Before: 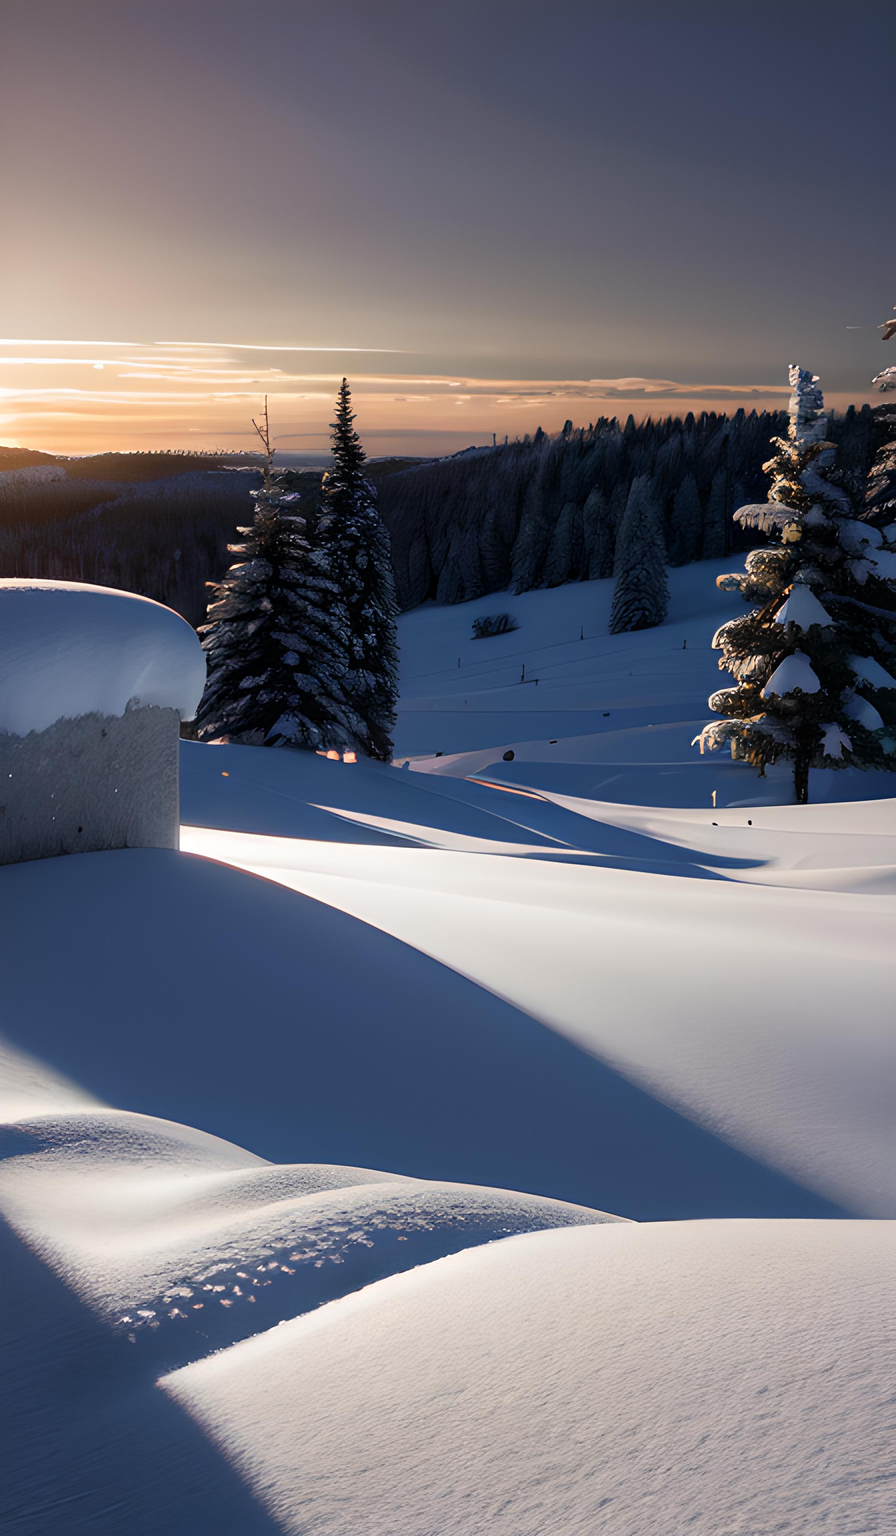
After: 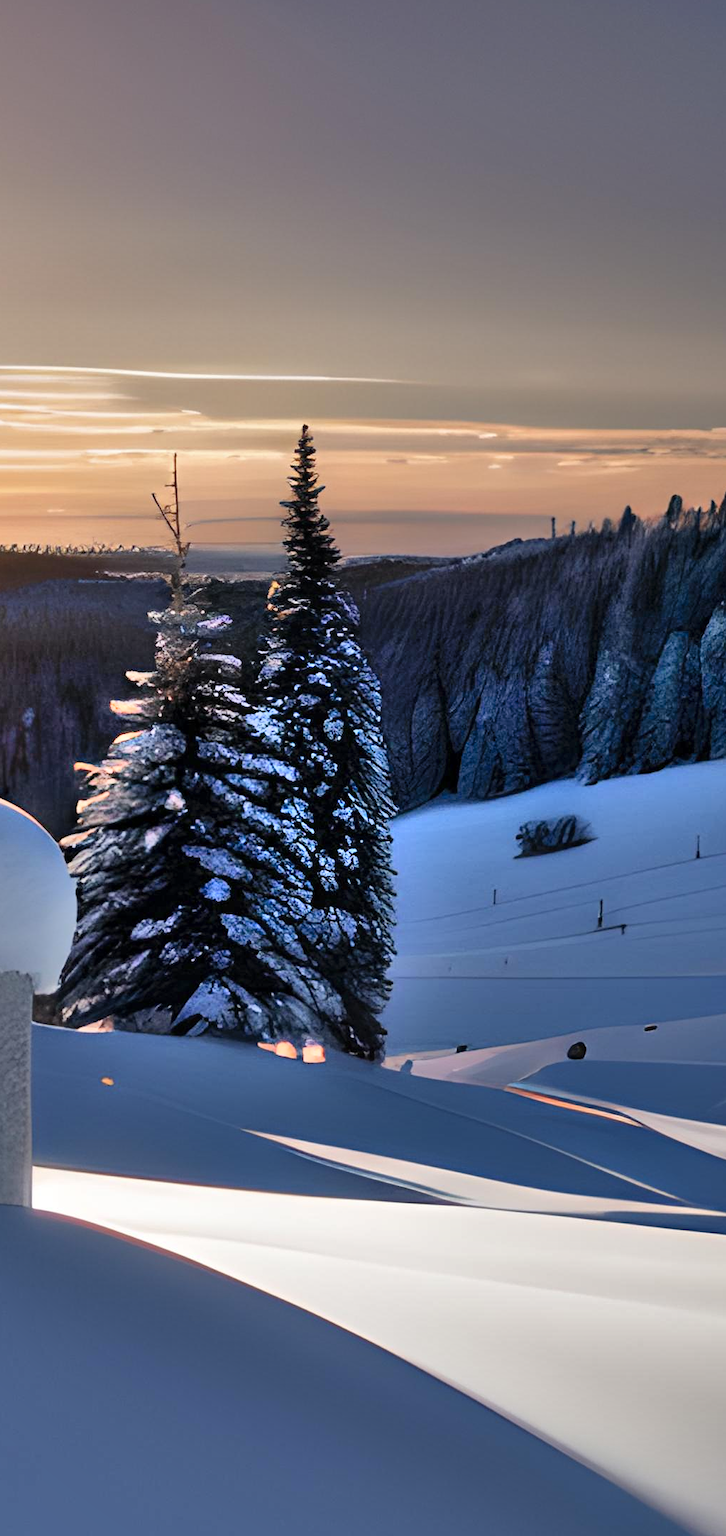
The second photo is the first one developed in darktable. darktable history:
crop: left 17.937%, top 7.912%, right 33.042%, bottom 31.693%
shadows and highlights: shadows 76.04, highlights -60.94, soften with gaussian
